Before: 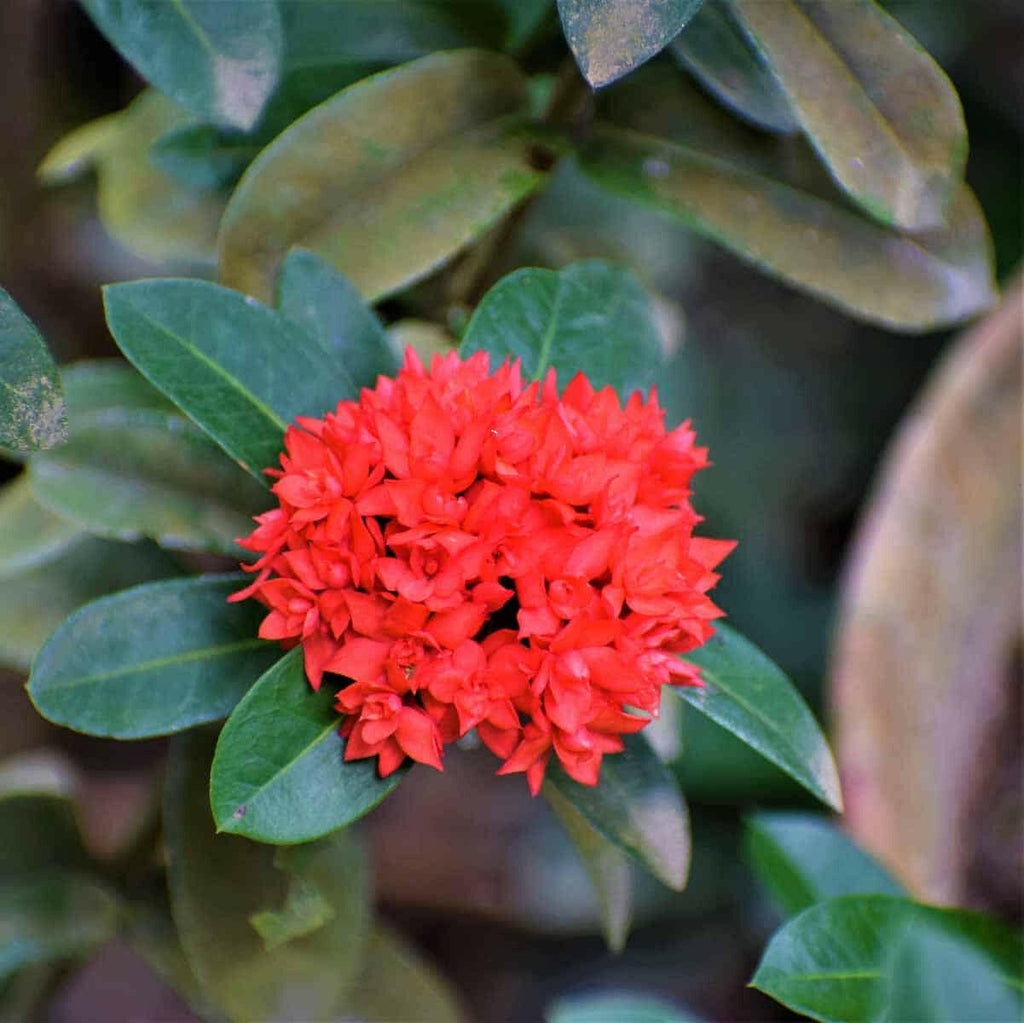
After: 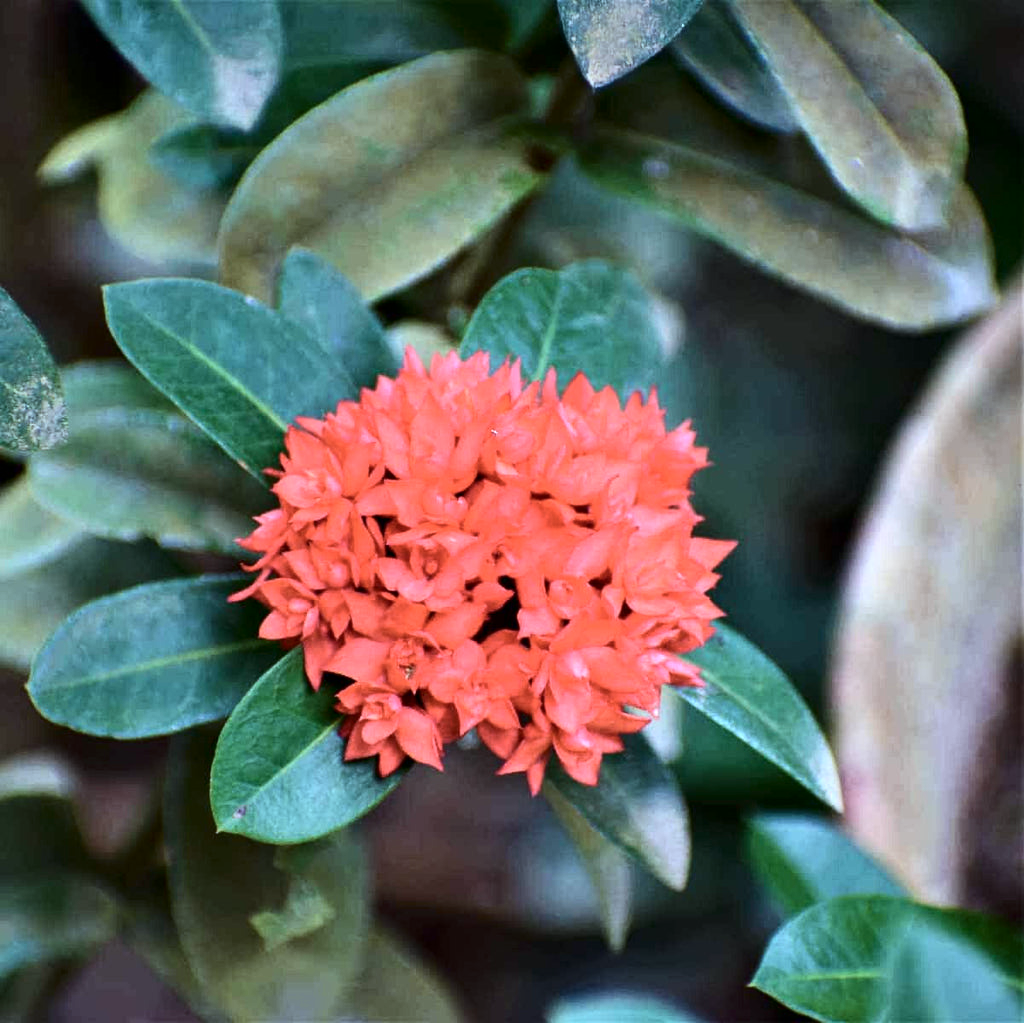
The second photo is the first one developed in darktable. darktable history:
exposure: black level correction 0, exposure 0.7 EV, compensate exposure bias true, compensate highlight preservation false
contrast brightness saturation: contrast 0.2, brightness -0.11, saturation 0.1
color correction: highlights a* -12.64, highlights b* -18.1, saturation 0.7
